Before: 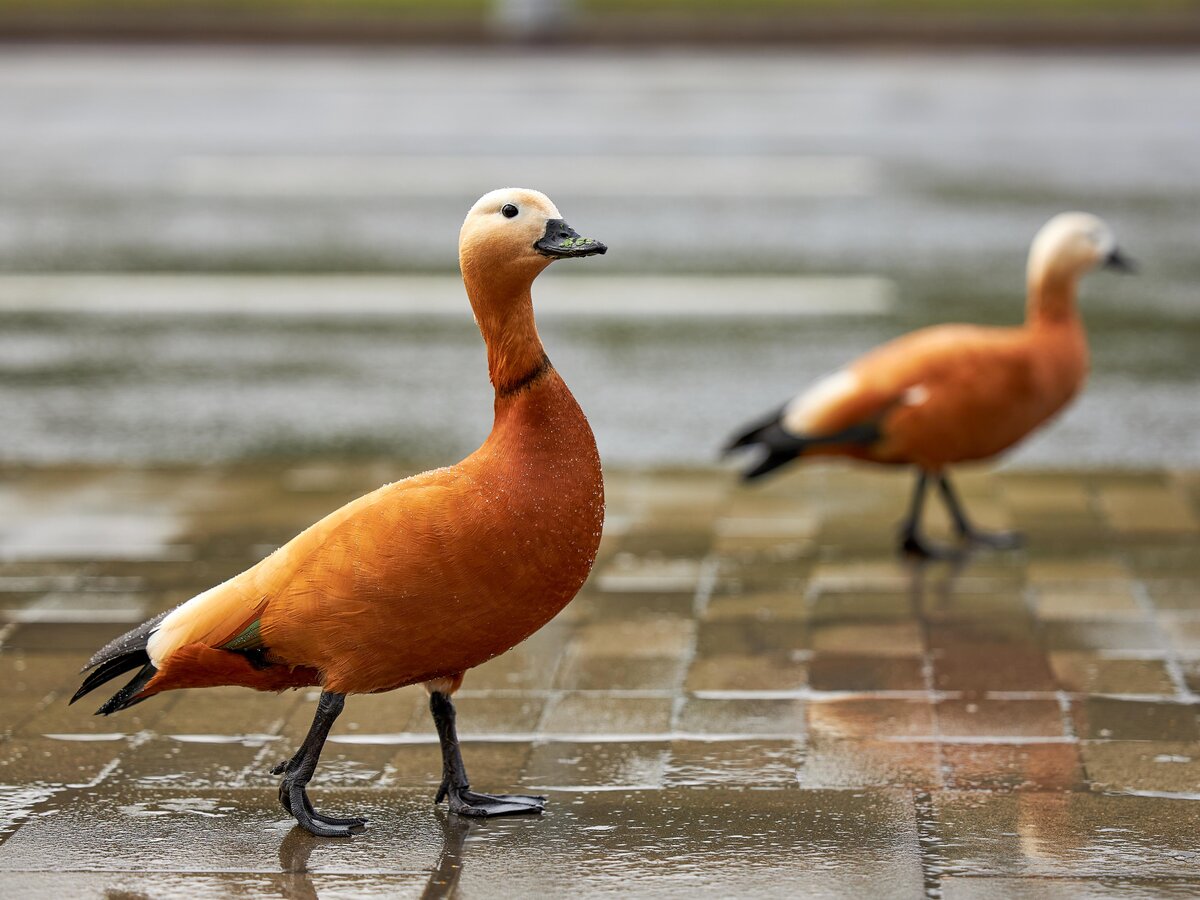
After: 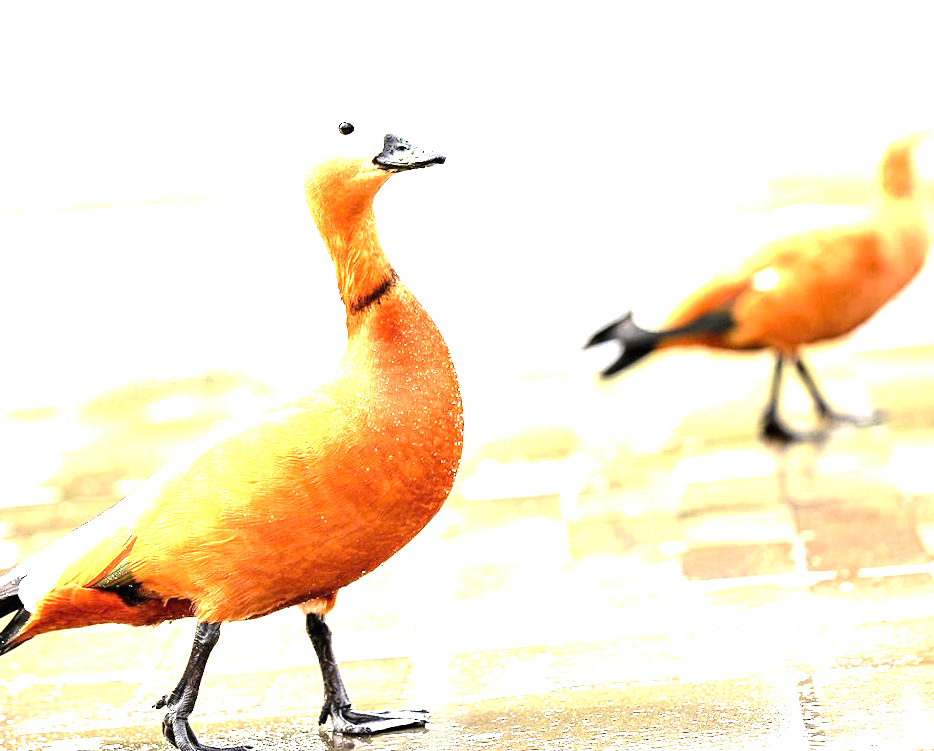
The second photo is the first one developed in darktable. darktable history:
crop: left 9.807%, top 6.259%, right 7.334%, bottom 2.177%
tone equalizer: -8 EV -1.08 EV, -7 EV -1.01 EV, -6 EV -0.867 EV, -5 EV -0.578 EV, -3 EV 0.578 EV, -2 EV 0.867 EV, -1 EV 1.01 EV, +0 EV 1.08 EV, edges refinement/feathering 500, mask exposure compensation -1.57 EV, preserve details no
exposure: black level correction 0, exposure 2.327 EV, compensate exposure bias true, compensate highlight preservation false
rotate and perspective: rotation -4.57°, crop left 0.054, crop right 0.944, crop top 0.087, crop bottom 0.914
